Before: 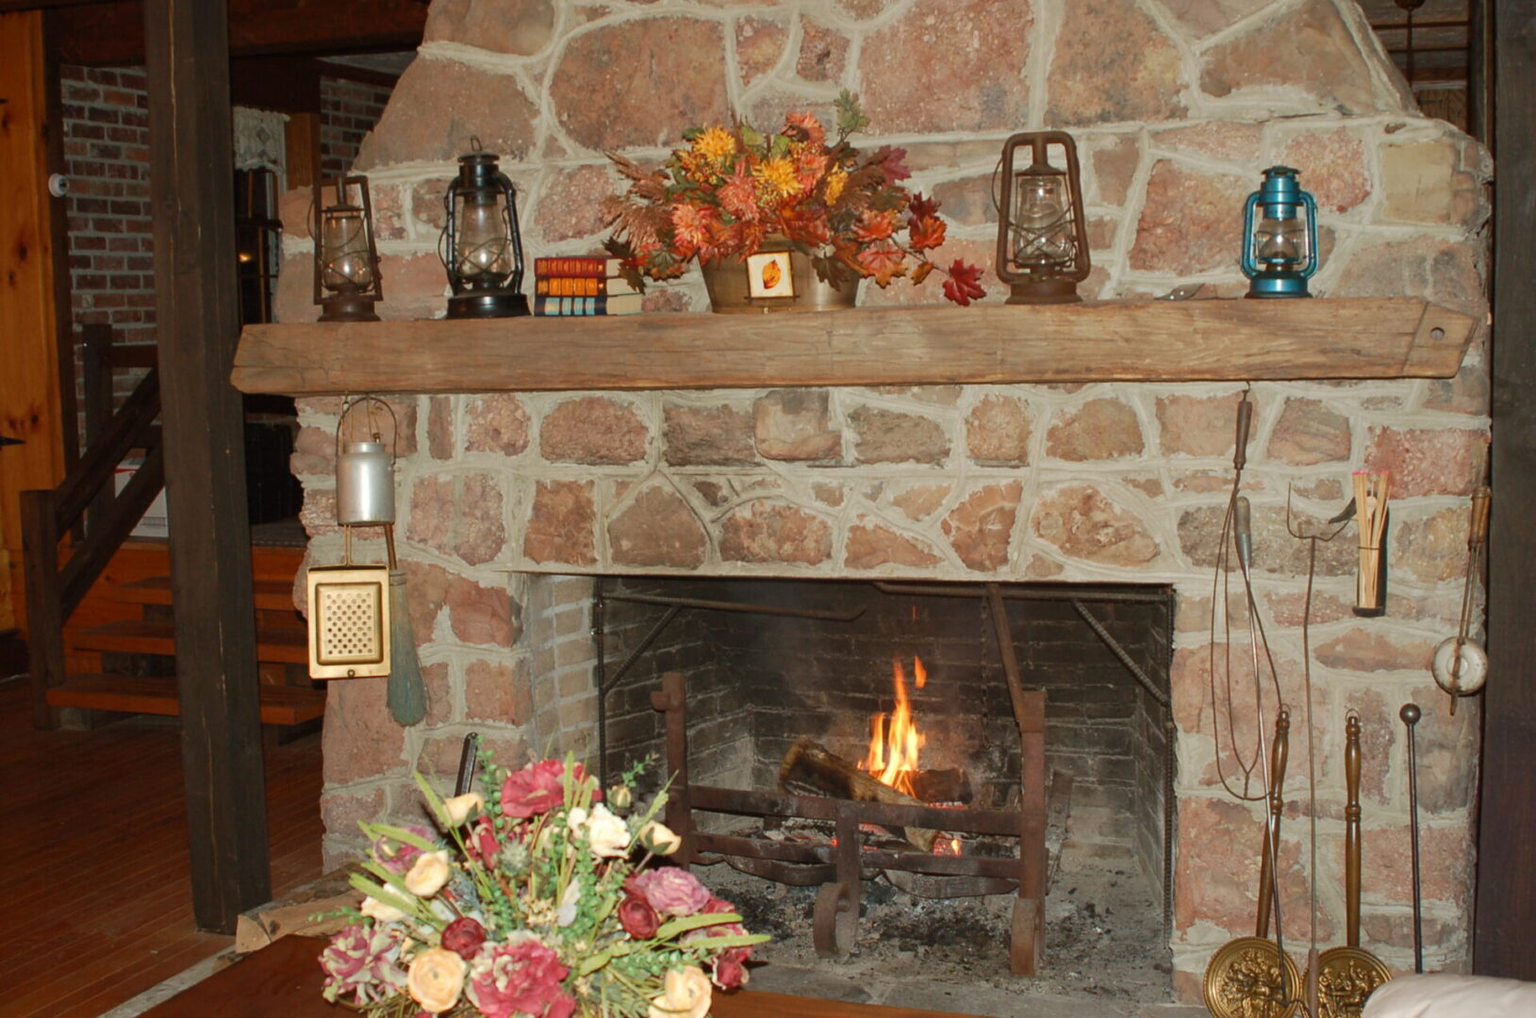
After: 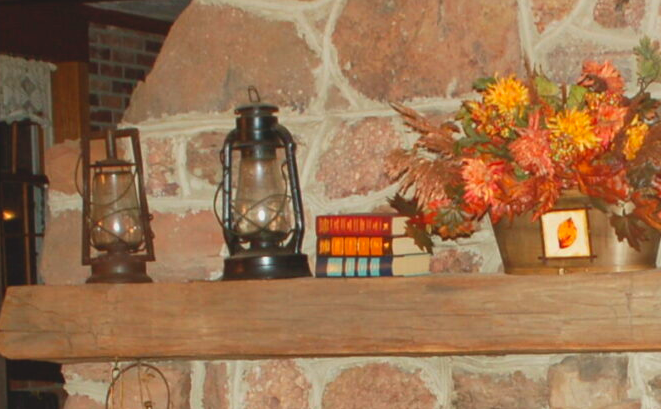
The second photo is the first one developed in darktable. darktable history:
lowpass: radius 0.1, contrast 0.85, saturation 1.1, unbound 0
exposure: black level correction 0, exposure 0.5 EV, compensate highlight preservation false
crop: left 15.452%, top 5.459%, right 43.956%, bottom 56.62%
